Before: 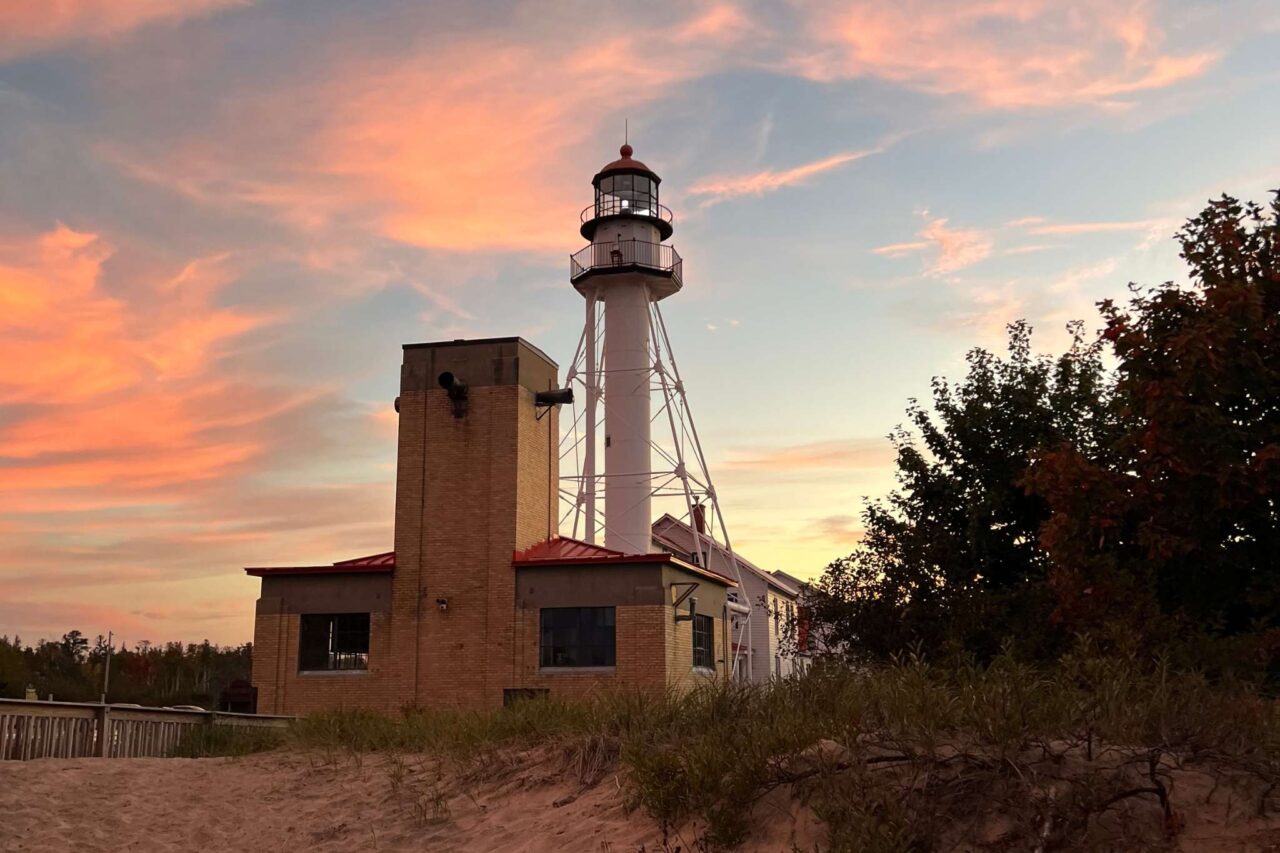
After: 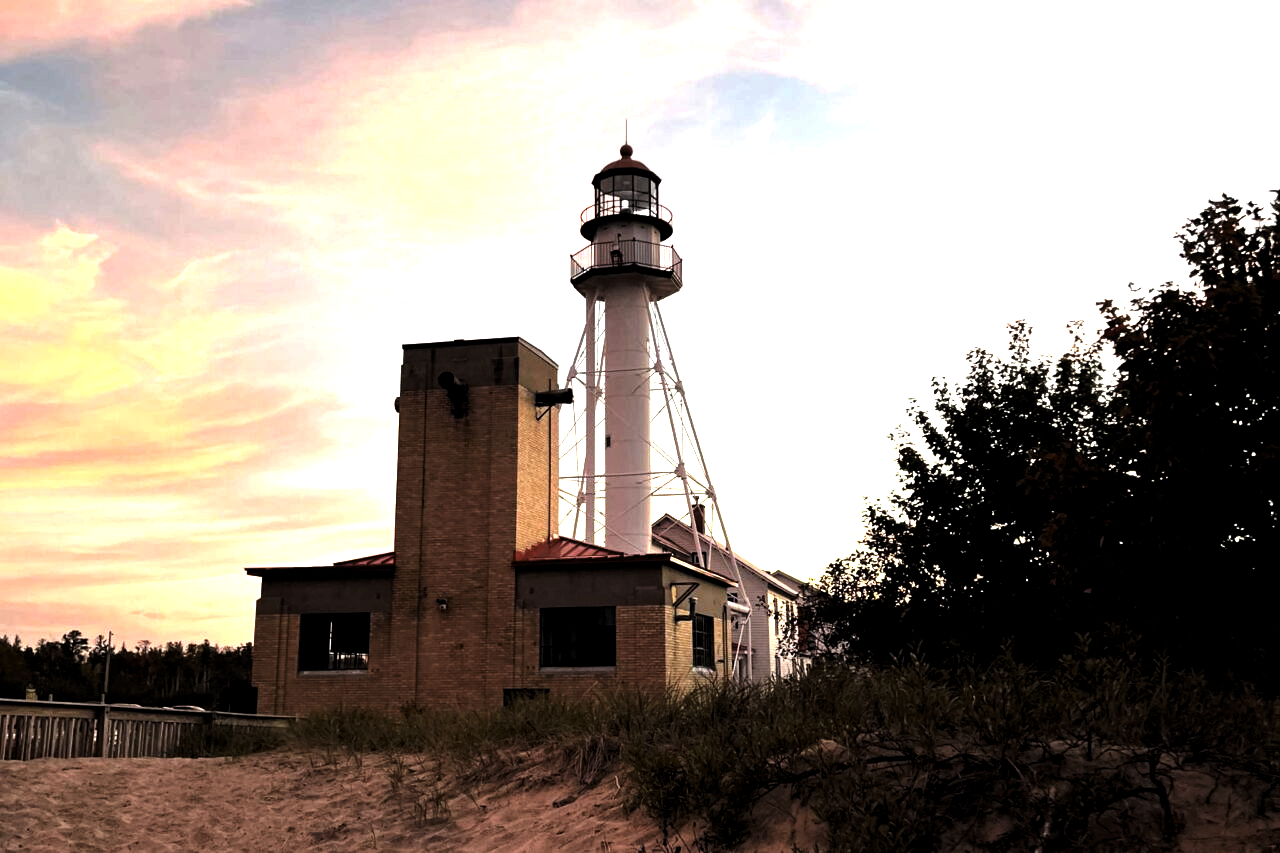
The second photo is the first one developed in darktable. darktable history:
exposure: black level correction 0, exposure 0.9 EV, compensate highlight preservation false
levels: levels [0.101, 0.578, 0.953]
tone equalizer: -8 EV -0.417 EV, -7 EV -0.389 EV, -6 EV -0.333 EV, -5 EV -0.222 EV, -3 EV 0.222 EV, -2 EV 0.333 EV, -1 EV 0.389 EV, +0 EV 0.417 EV, edges refinement/feathering 500, mask exposure compensation -1.57 EV, preserve details no
